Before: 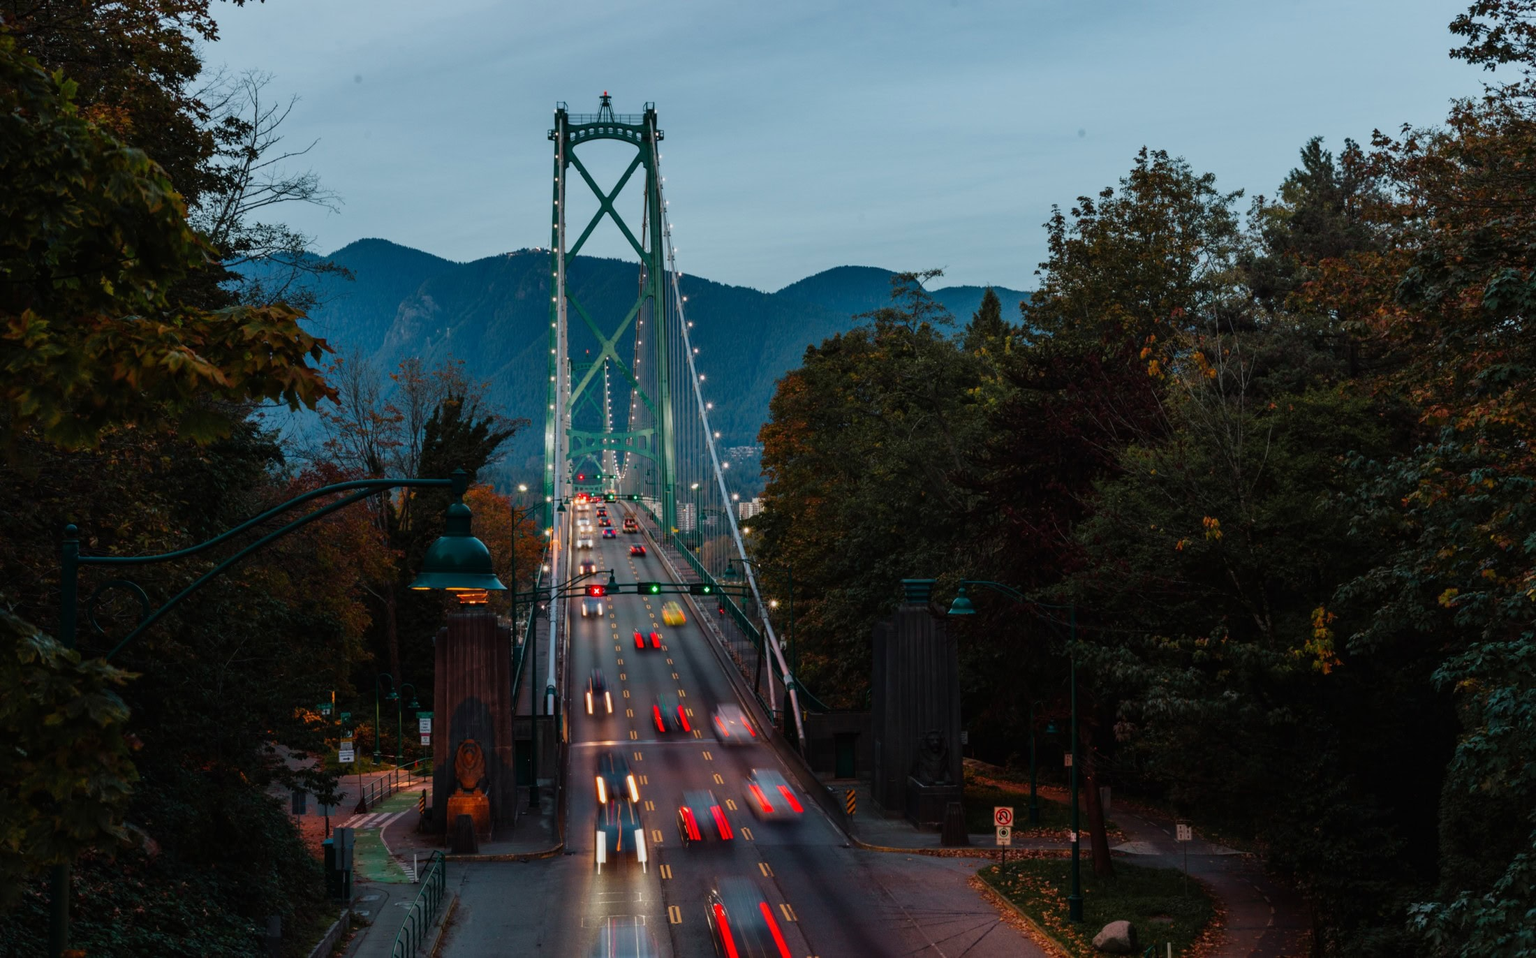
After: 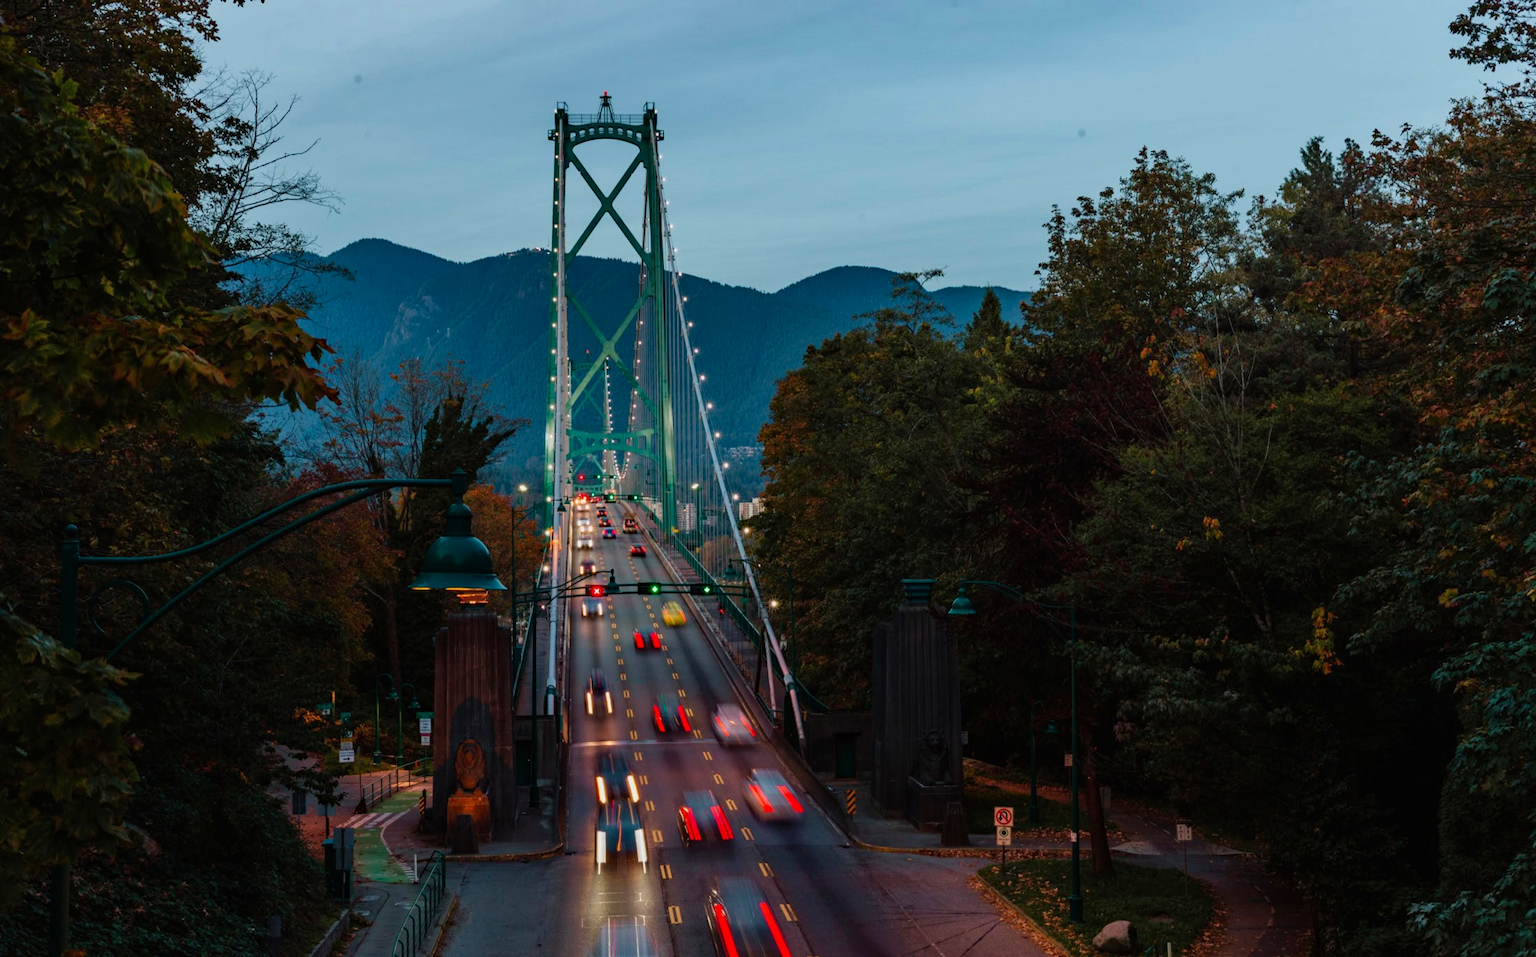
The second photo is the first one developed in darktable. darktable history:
exposure: compensate exposure bias true, compensate highlight preservation false
haze removal: compatibility mode true, adaptive false
velvia: on, module defaults
